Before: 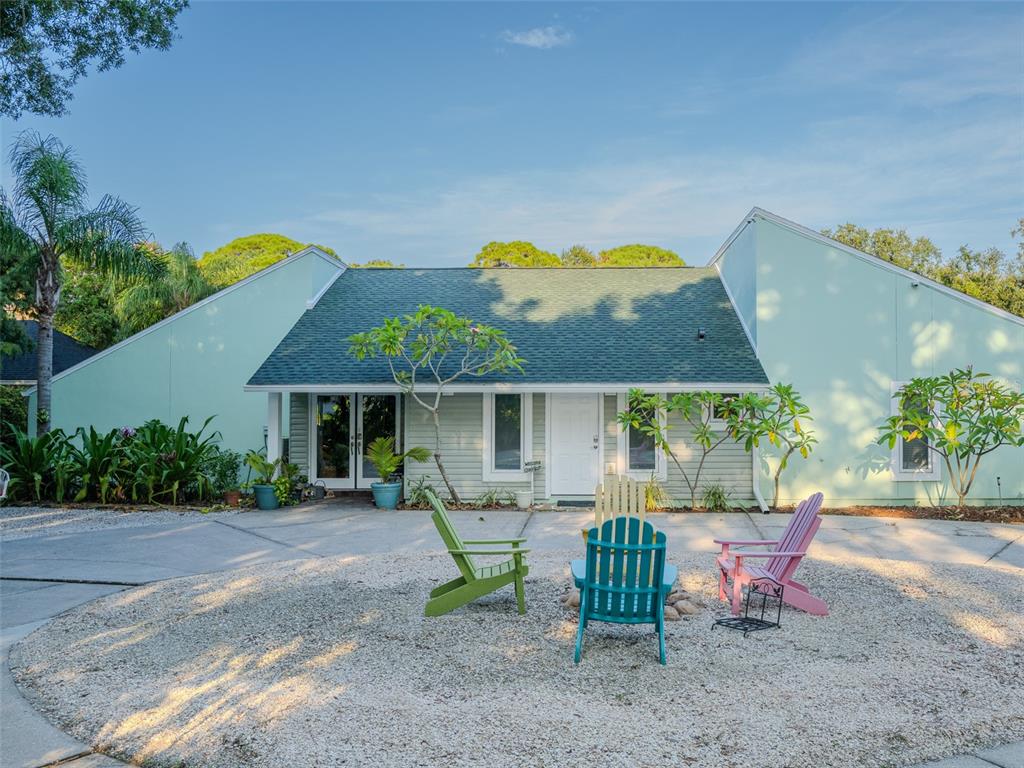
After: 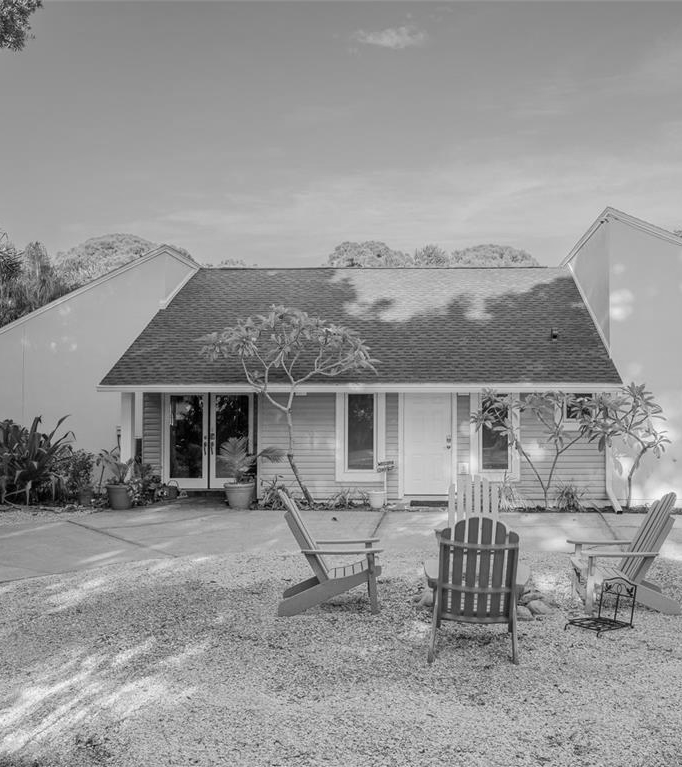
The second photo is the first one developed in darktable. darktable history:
monochrome: a -4.13, b 5.16, size 1
crop and rotate: left 14.385%, right 18.948%
